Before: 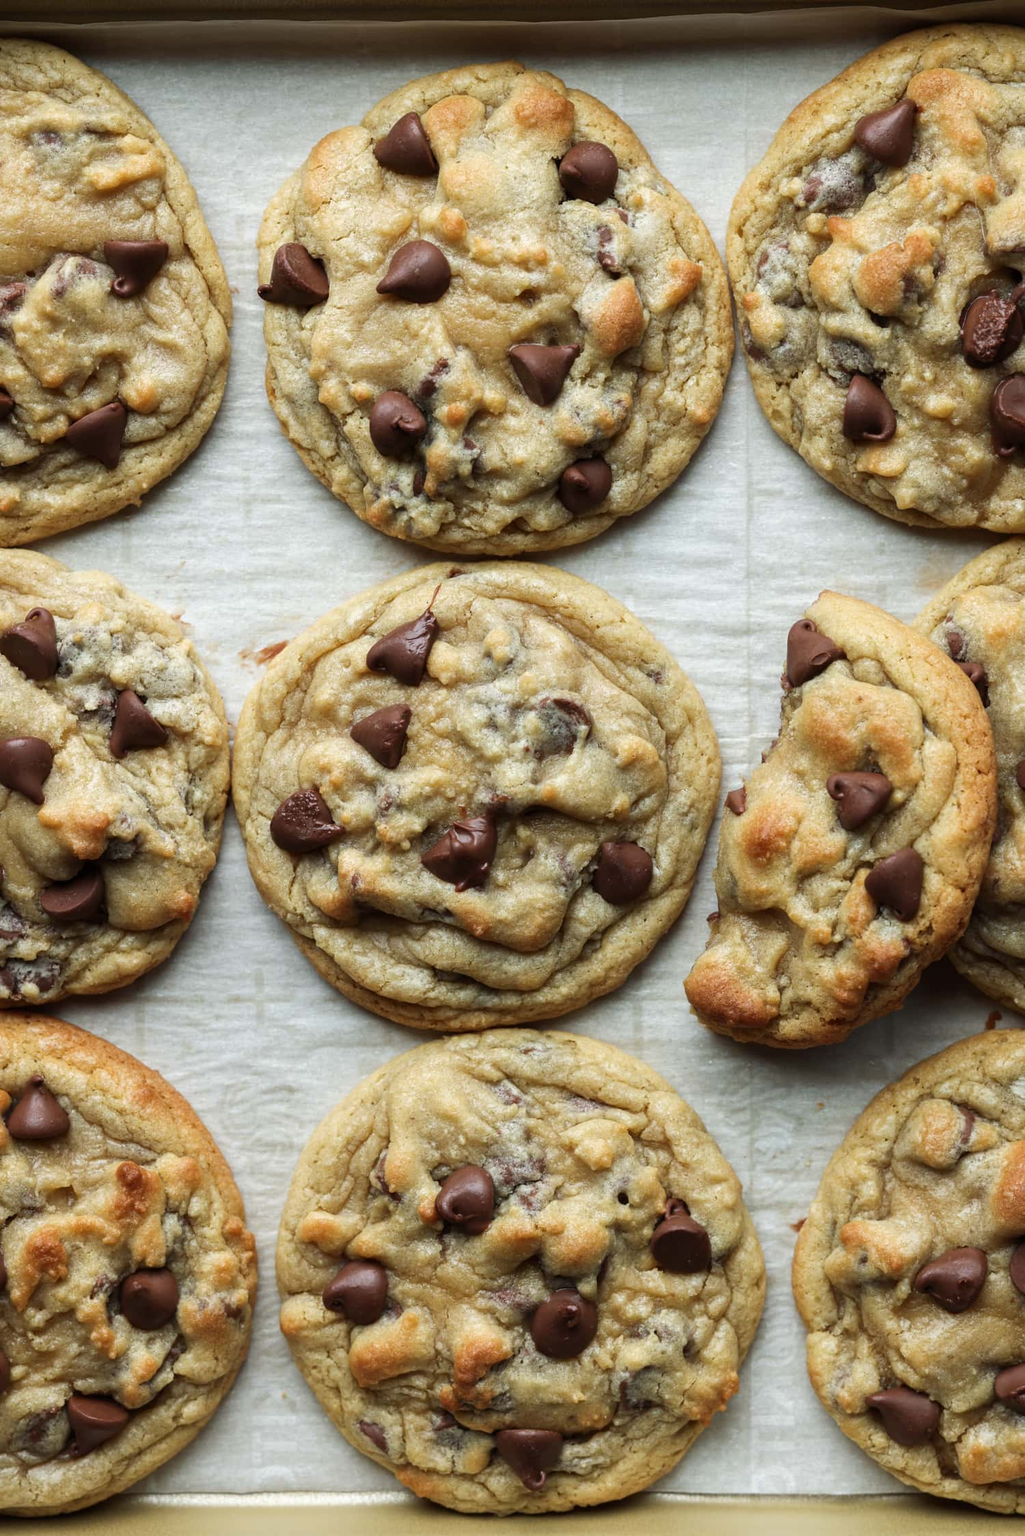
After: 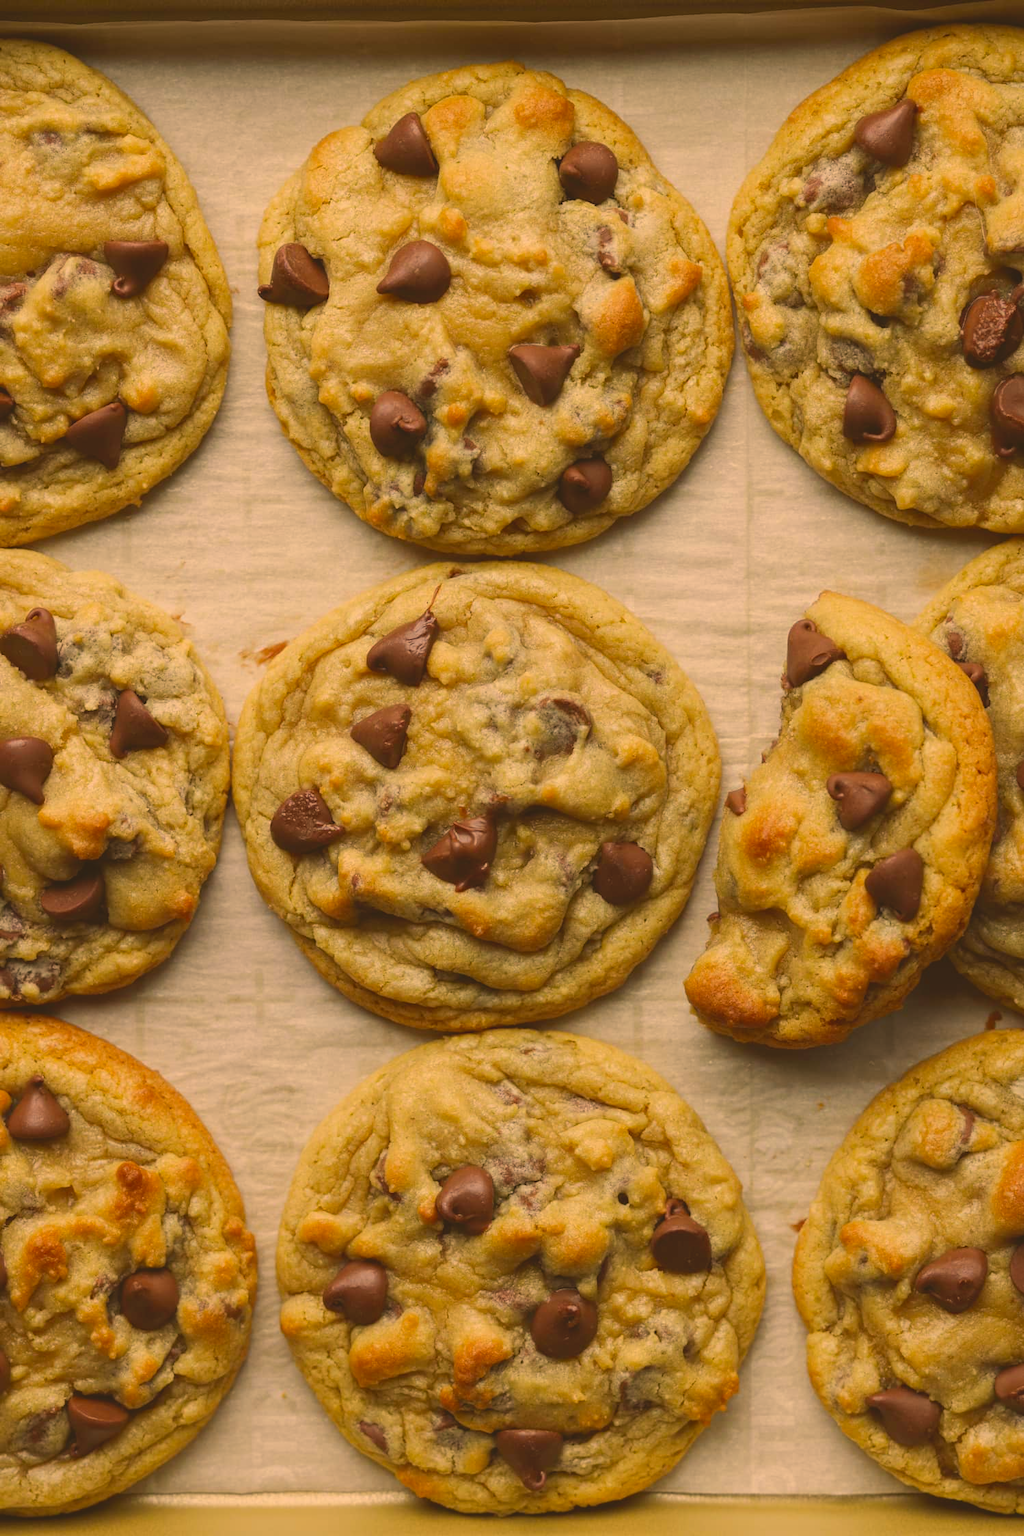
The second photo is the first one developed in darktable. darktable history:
color correction: highlights a* 17.94, highlights b* 35.39, shadows a* 1.48, shadows b* 6.42, saturation 1.01
contrast brightness saturation: contrast -0.28
